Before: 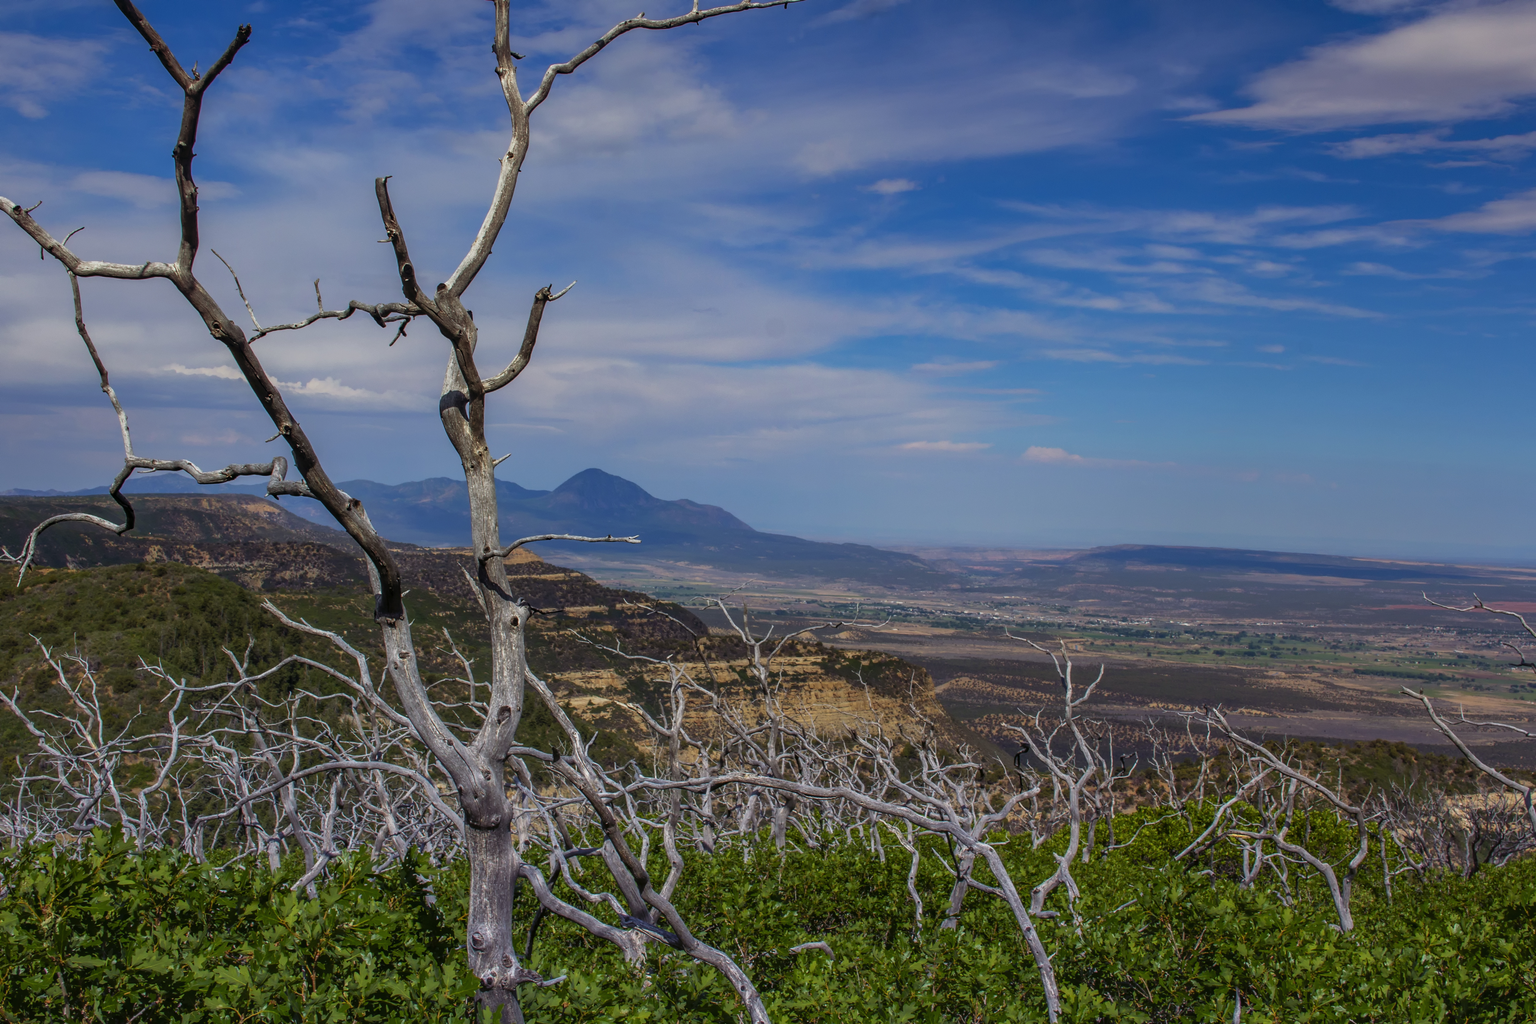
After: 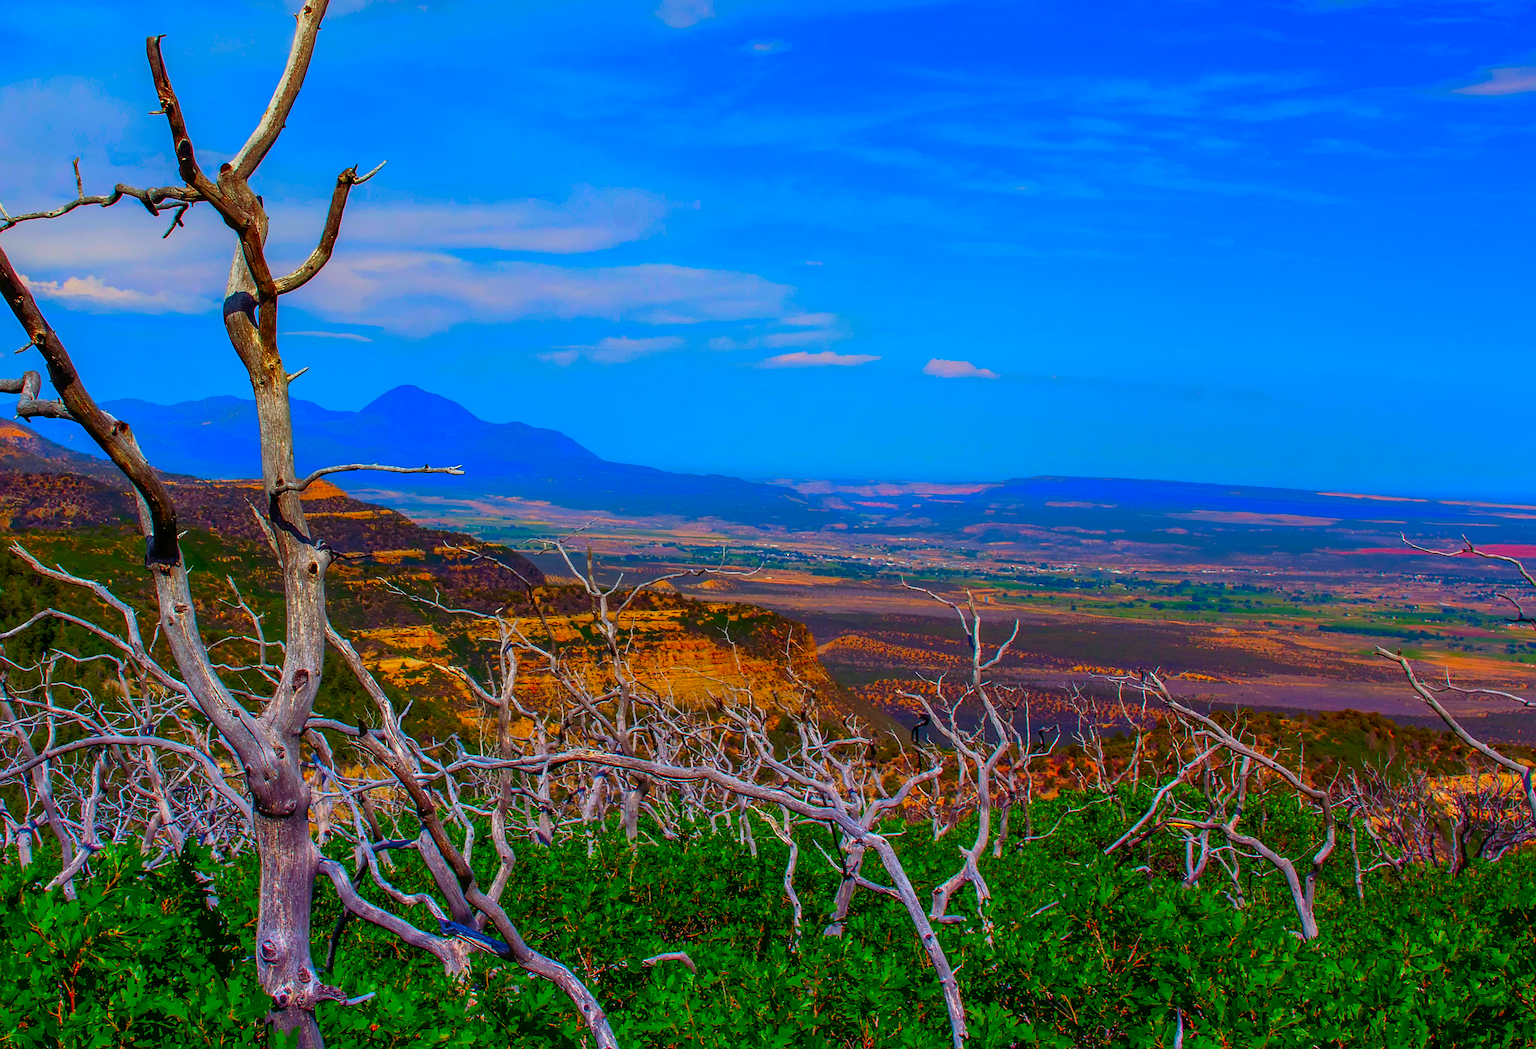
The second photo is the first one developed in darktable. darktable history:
sharpen: on, module defaults
color correction: highlights b* -0.026, saturation 2.95
crop: left 16.521%, top 14.41%
